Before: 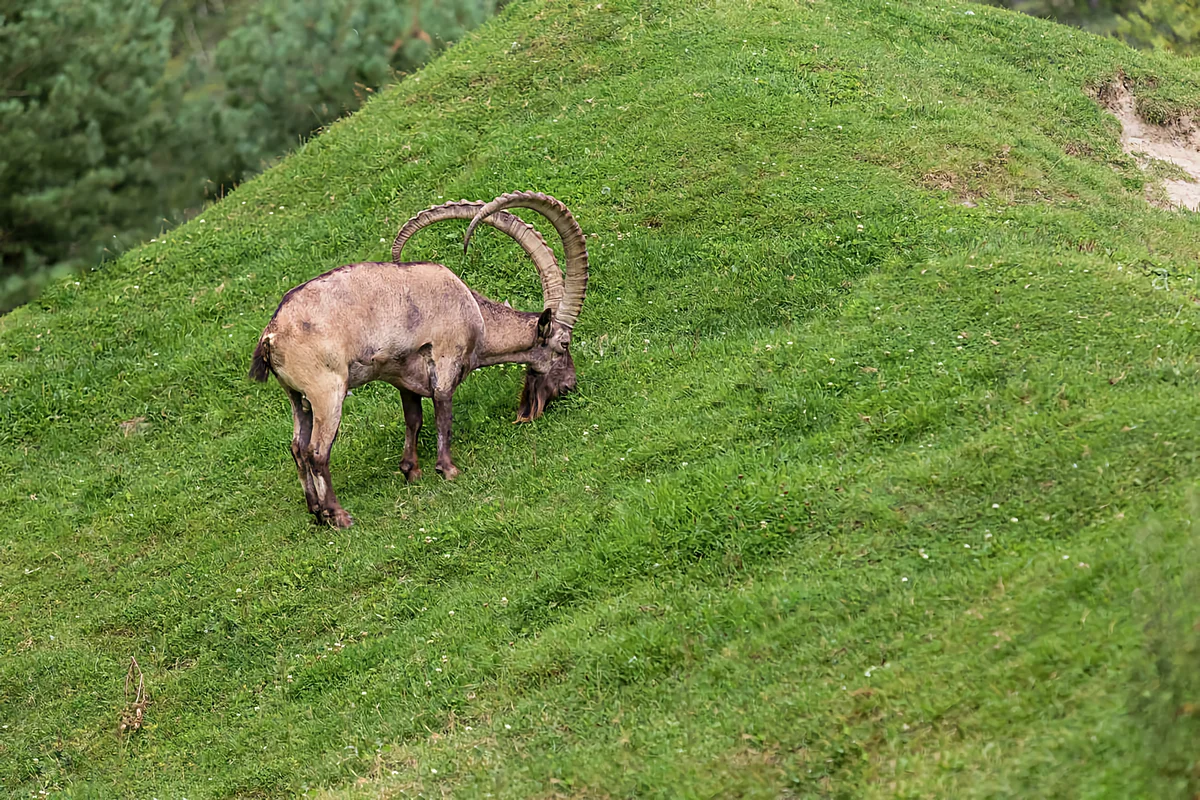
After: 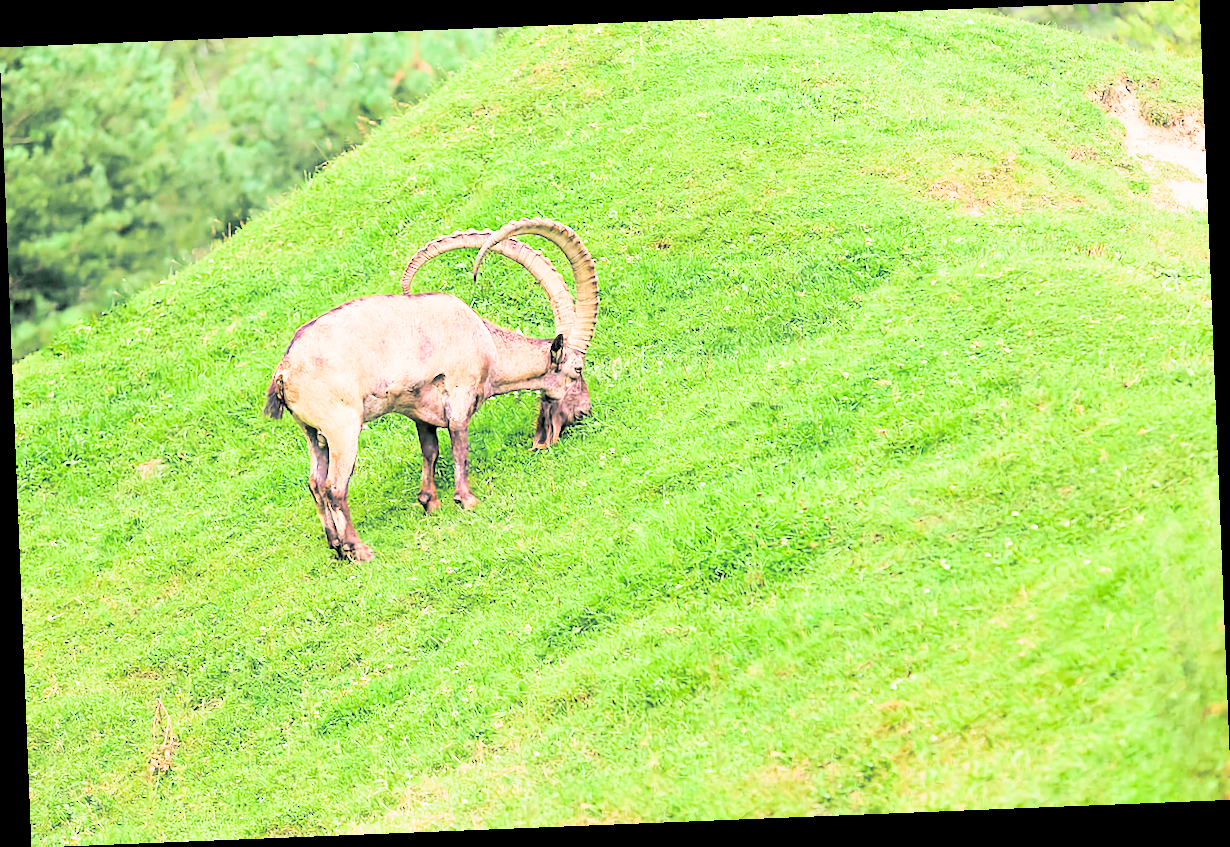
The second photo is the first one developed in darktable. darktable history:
split-toning: shadows › hue 205.2°, shadows › saturation 0.29, highlights › hue 50.4°, highlights › saturation 0.38, balance -49.9
filmic rgb: middle gray luminance 4.29%, black relative exposure -13 EV, white relative exposure 5 EV, threshold 6 EV, target black luminance 0%, hardness 5.19, latitude 59.69%, contrast 0.767, highlights saturation mix 5%, shadows ↔ highlights balance 25.95%, add noise in highlights 0, color science v3 (2019), use custom middle-gray values true, iterations of high-quality reconstruction 0, contrast in highlights soft, enable highlight reconstruction true
contrast brightness saturation: contrast 0.24, brightness 0.26, saturation 0.39
rotate and perspective: rotation -2.29°, automatic cropping off
